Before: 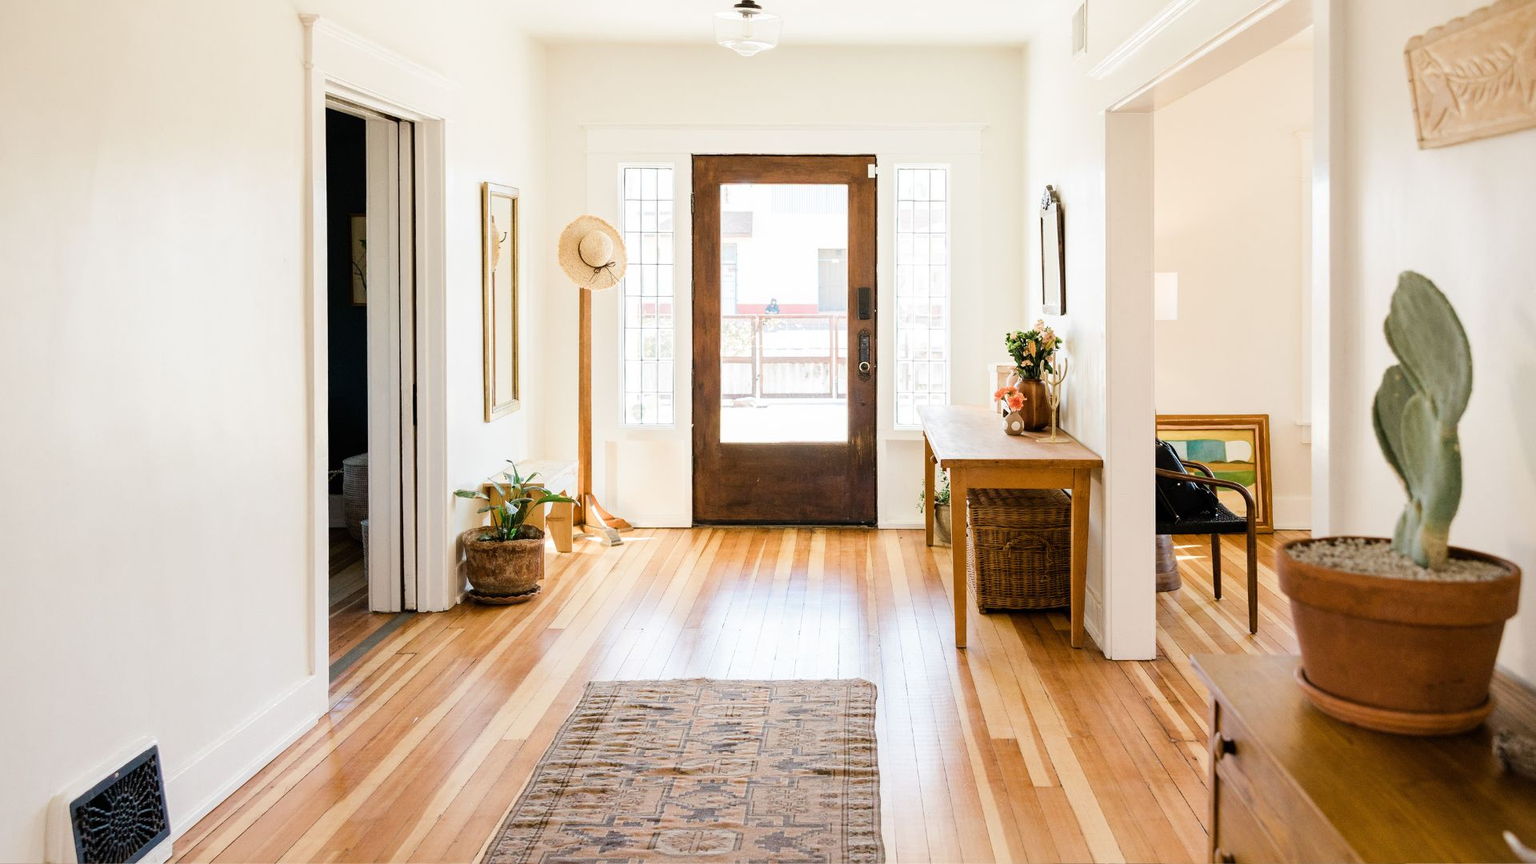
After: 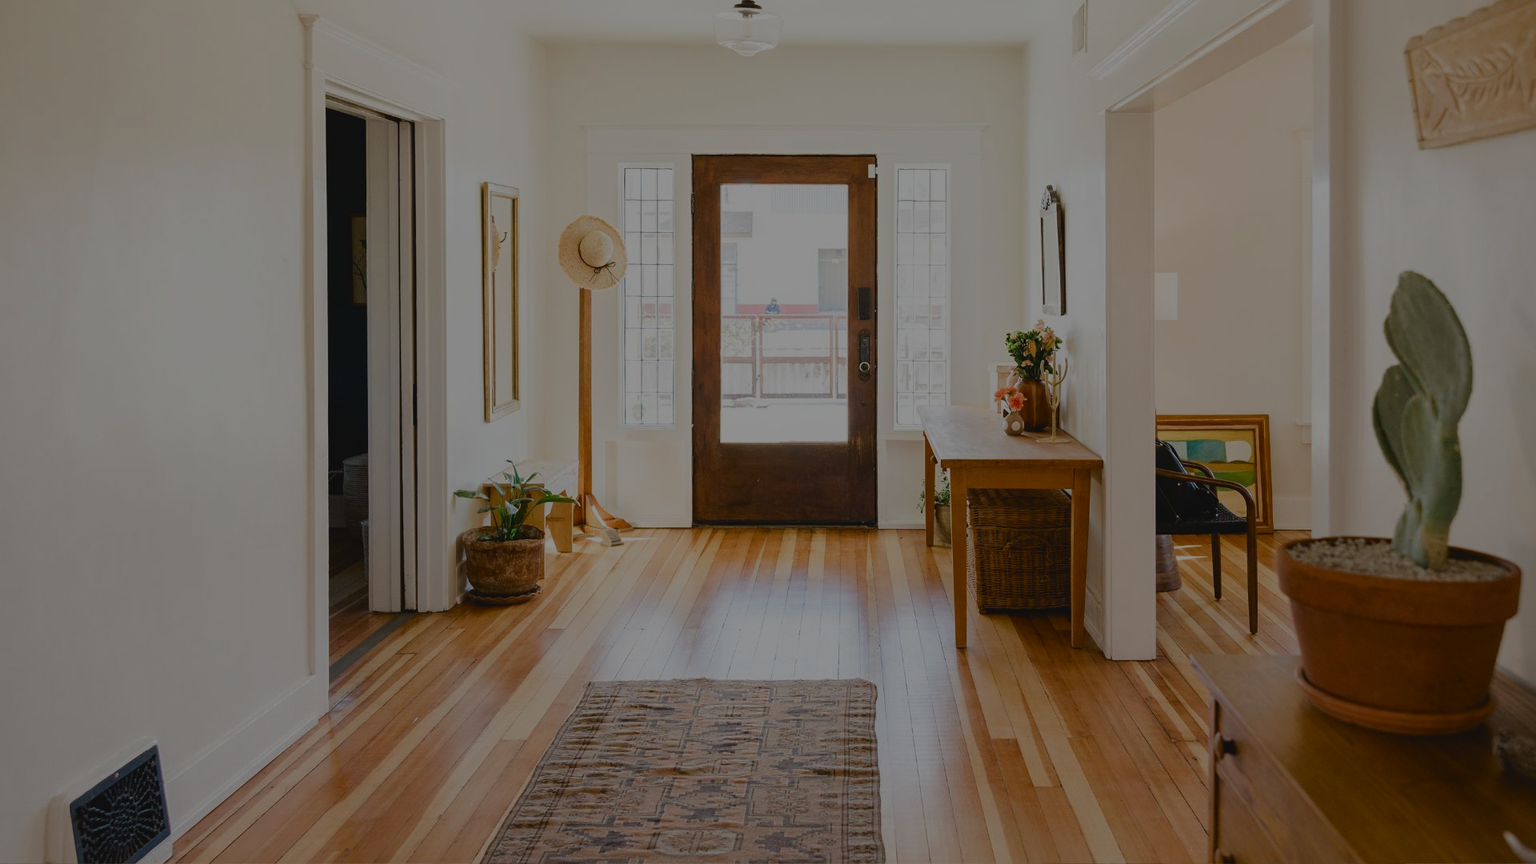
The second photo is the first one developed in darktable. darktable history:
contrast brightness saturation: contrast -0.19, brightness -0.19, saturation -0.04
exposure: exposure -0.5 EV
